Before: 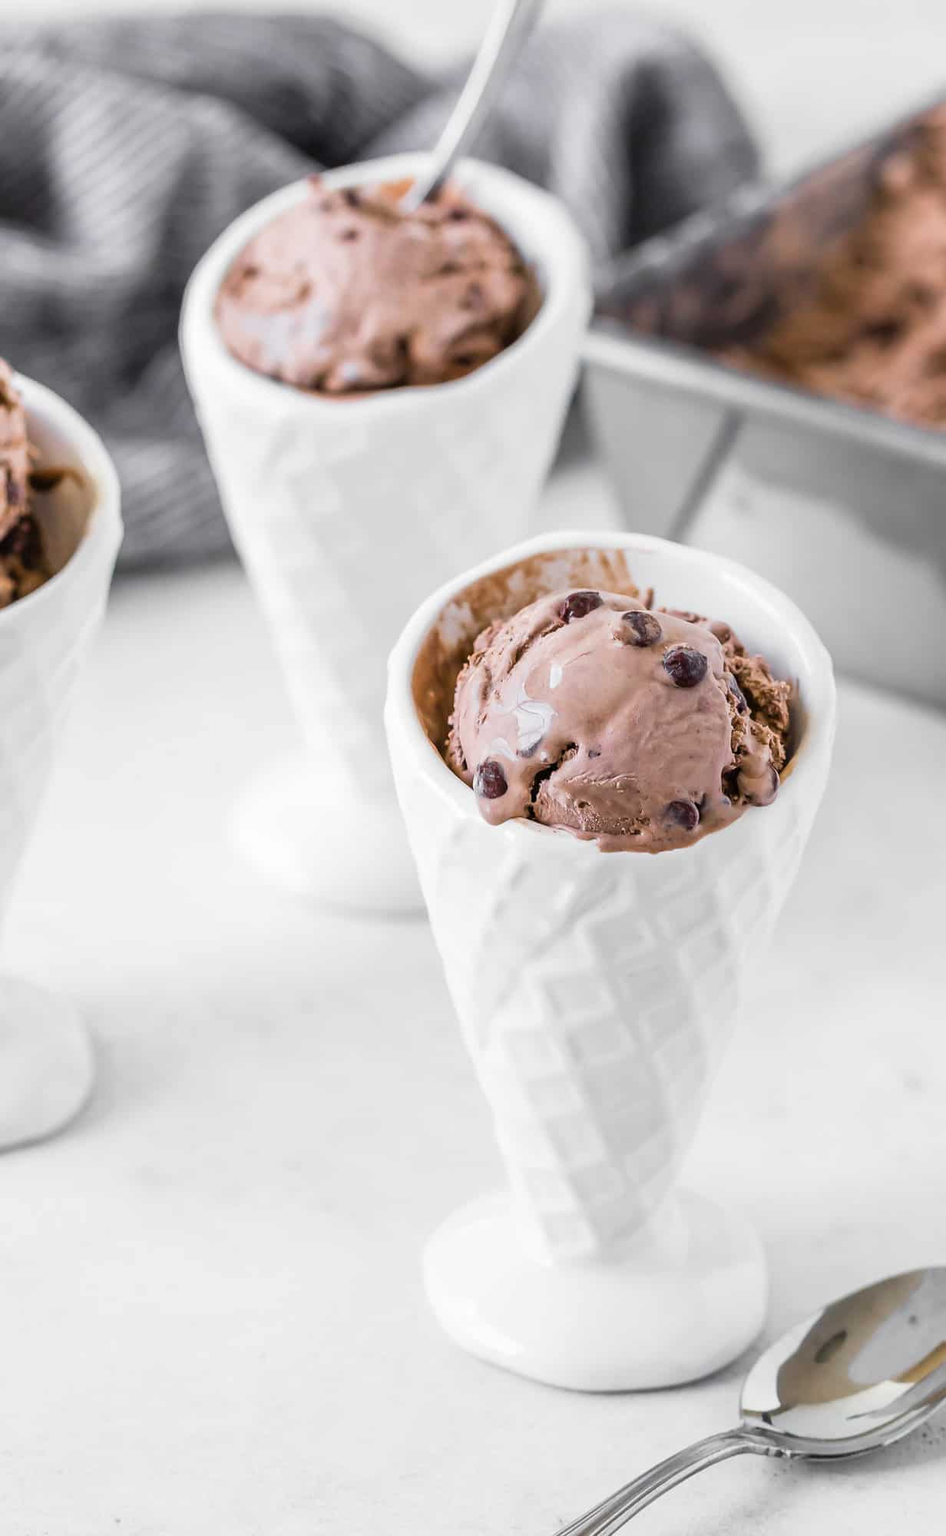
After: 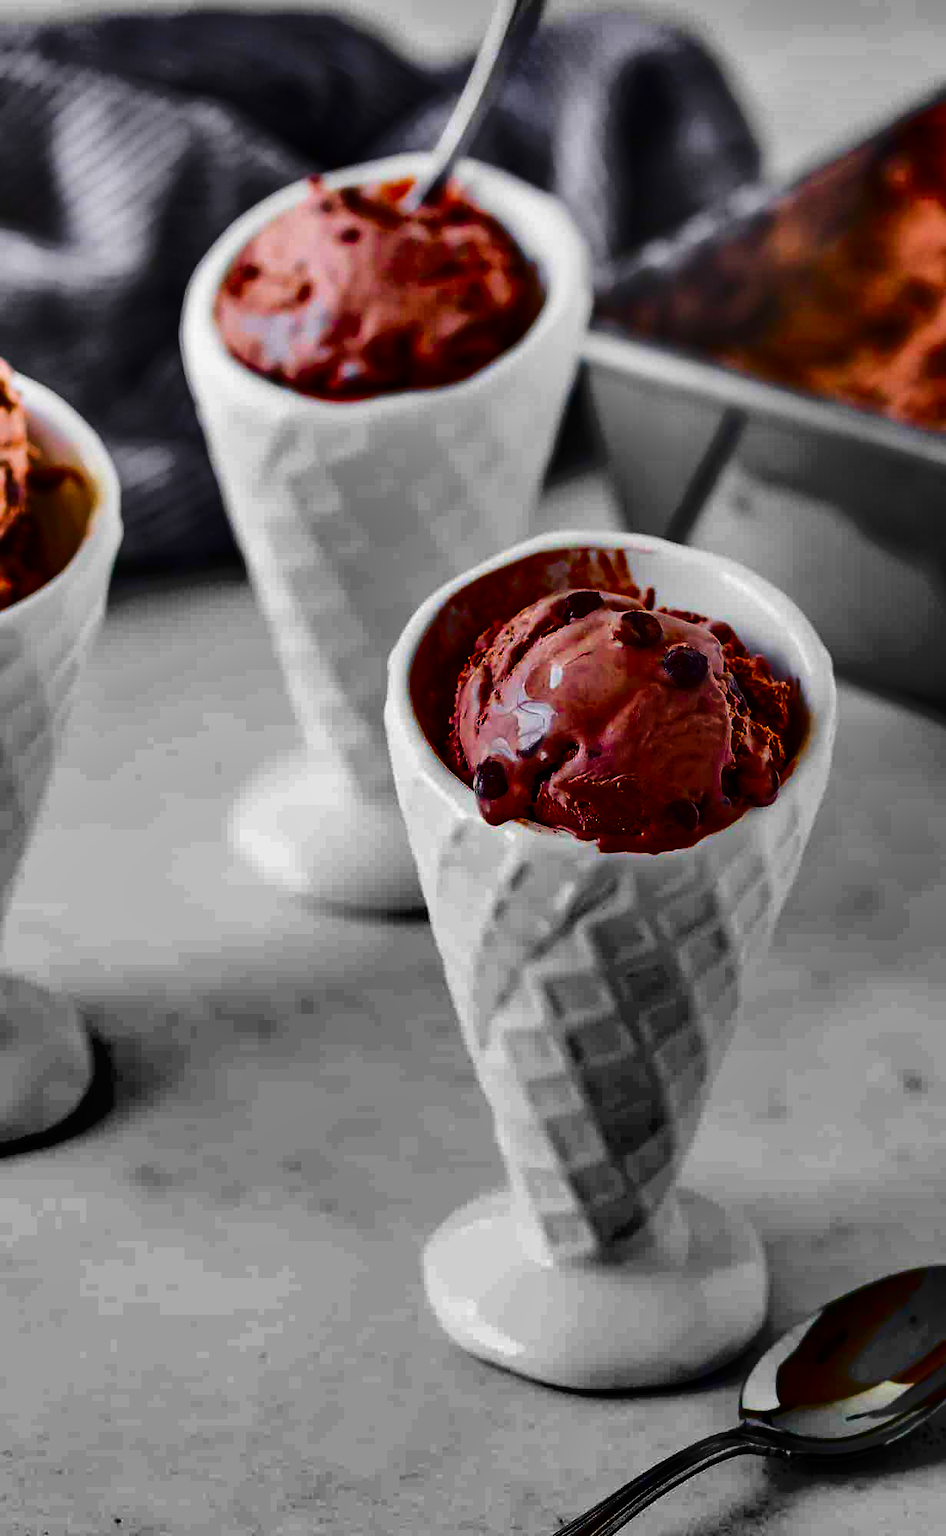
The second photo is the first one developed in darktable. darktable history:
contrast brightness saturation: contrast 0.2, brightness 0.16, saturation 0.226
exposure: black level correction 0, exposure 1 EV, compensate highlight preservation false
tone curve: curves: ch0 [(0, 0.012) (0.052, 0.04) (0.107, 0.086) (0.276, 0.265) (0.461, 0.531) (0.718, 0.79) (0.921, 0.909) (0.999, 0.951)]; ch1 [(0, 0) (0.339, 0.298) (0.402, 0.363) (0.444, 0.415) (0.485, 0.469) (0.494, 0.493) (0.504, 0.501) (0.525, 0.534) (0.555, 0.587) (0.594, 0.647) (1, 1)]; ch2 [(0, 0) (0.48, 0.48) (0.504, 0.5) (0.535, 0.557) (0.581, 0.623) (0.649, 0.683) (0.824, 0.815) (1, 1)], color space Lab, linked channels, preserve colors none
shadows and highlights: radius 124.07, shadows 98.68, white point adjustment -3.17, highlights -99.86, soften with gaussian
